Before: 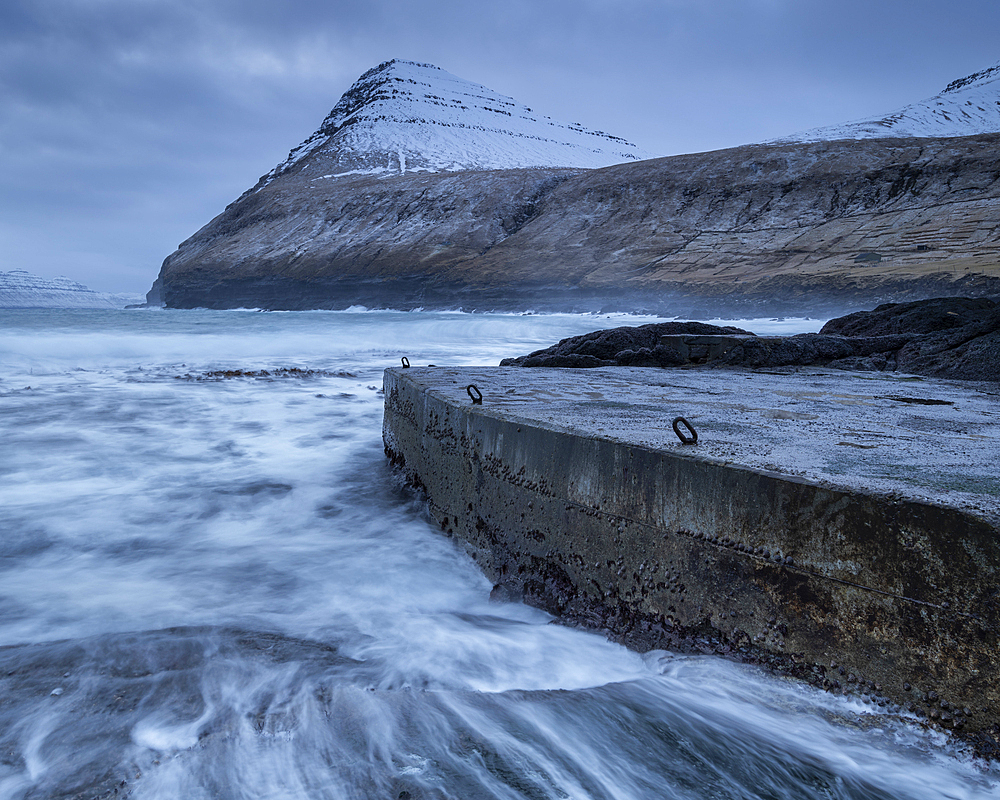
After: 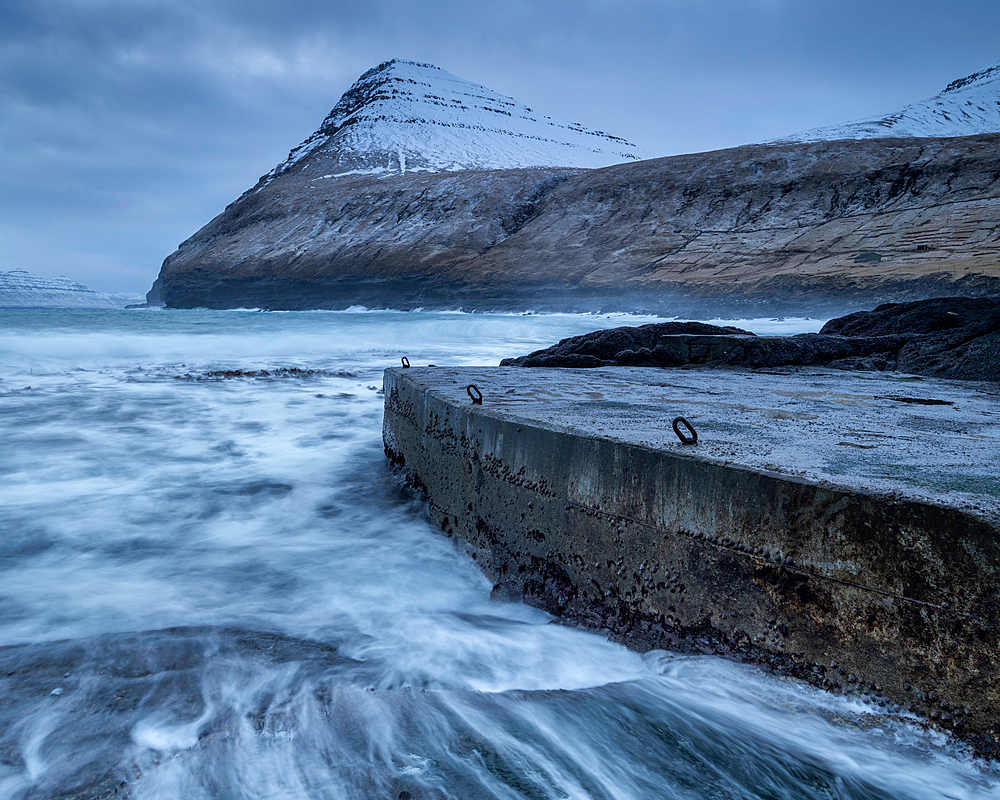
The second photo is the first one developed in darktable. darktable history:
local contrast: mode bilateral grid, contrast 20, coarseness 50, detail 120%, midtone range 0.2
contrast brightness saturation: contrast 0.012, saturation -0.047
